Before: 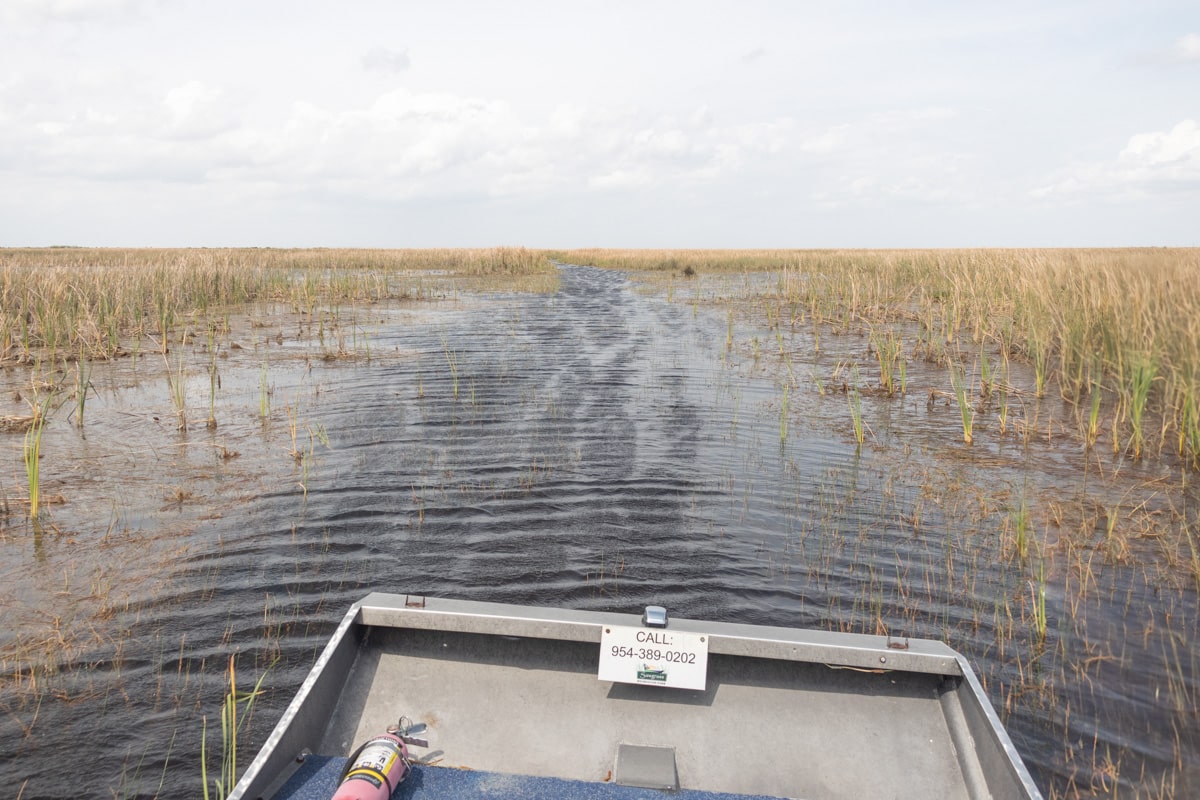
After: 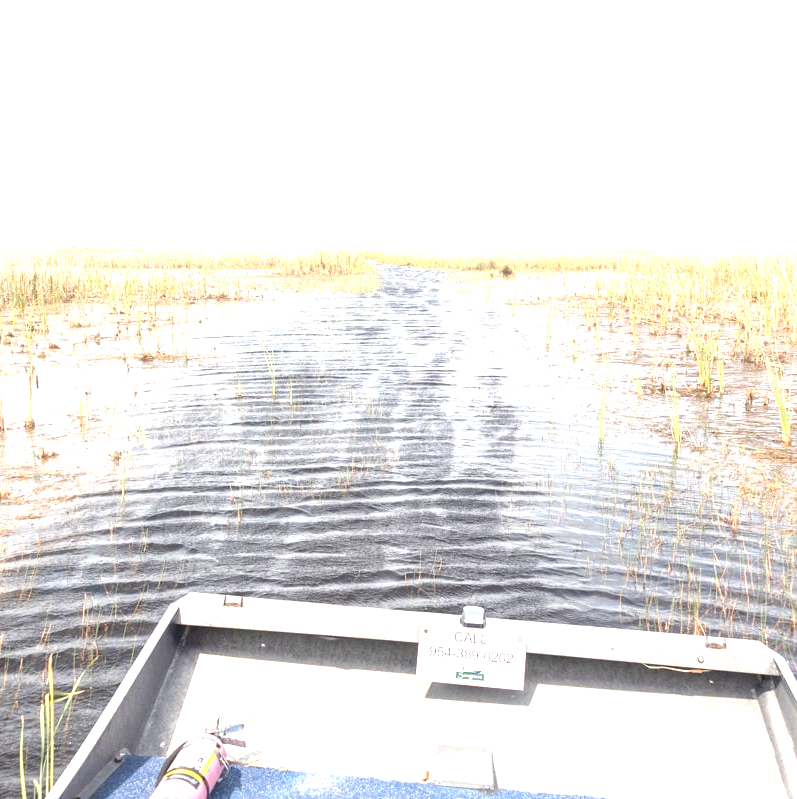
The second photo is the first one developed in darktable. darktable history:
tone equalizer: edges refinement/feathering 500, mask exposure compensation -1.57 EV, preserve details no
exposure: black level correction 0.001, exposure 1.649 EV, compensate highlight preservation false
crop and rotate: left 15.226%, right 18.326%
